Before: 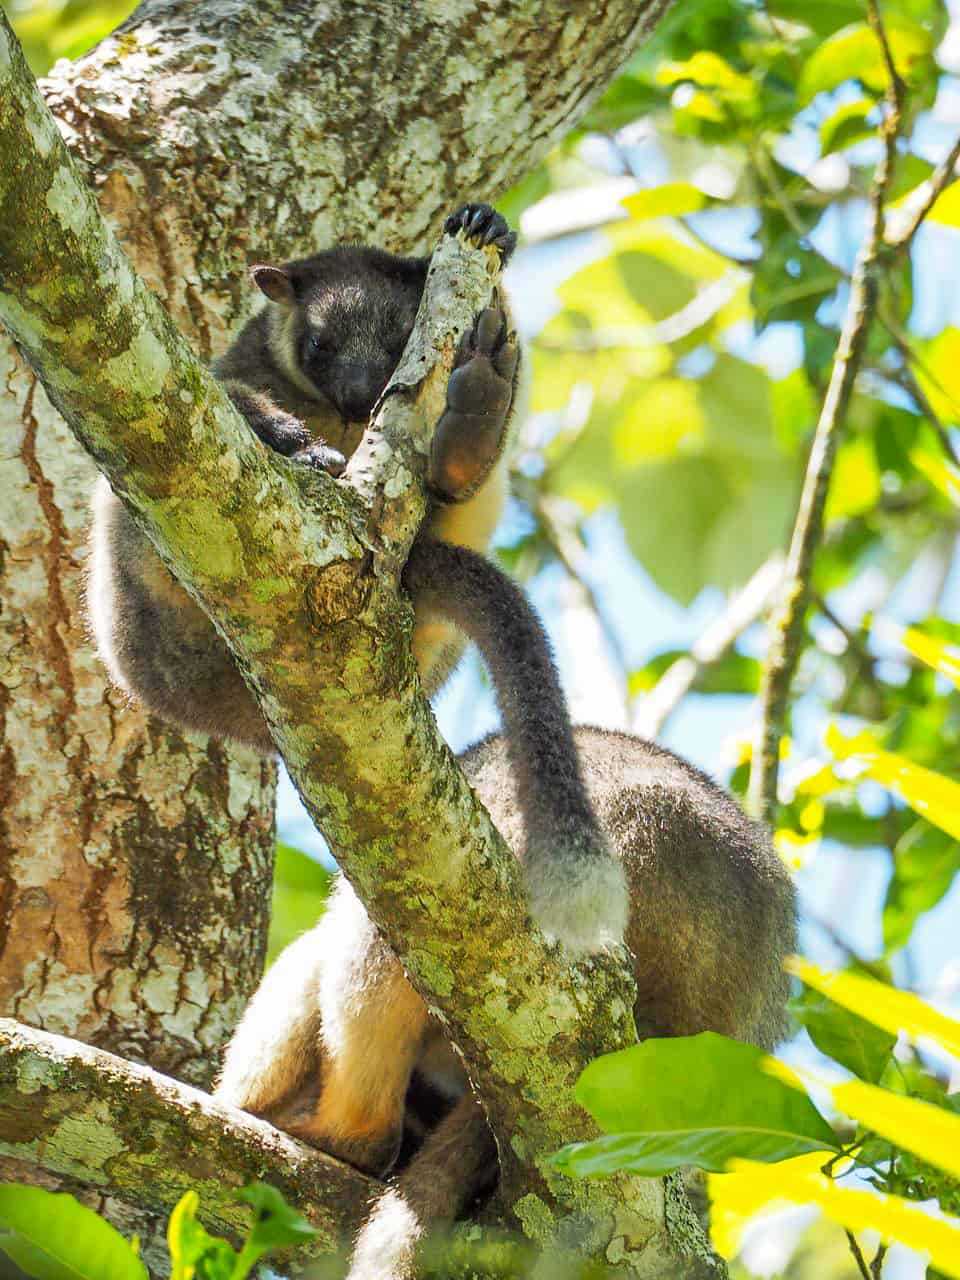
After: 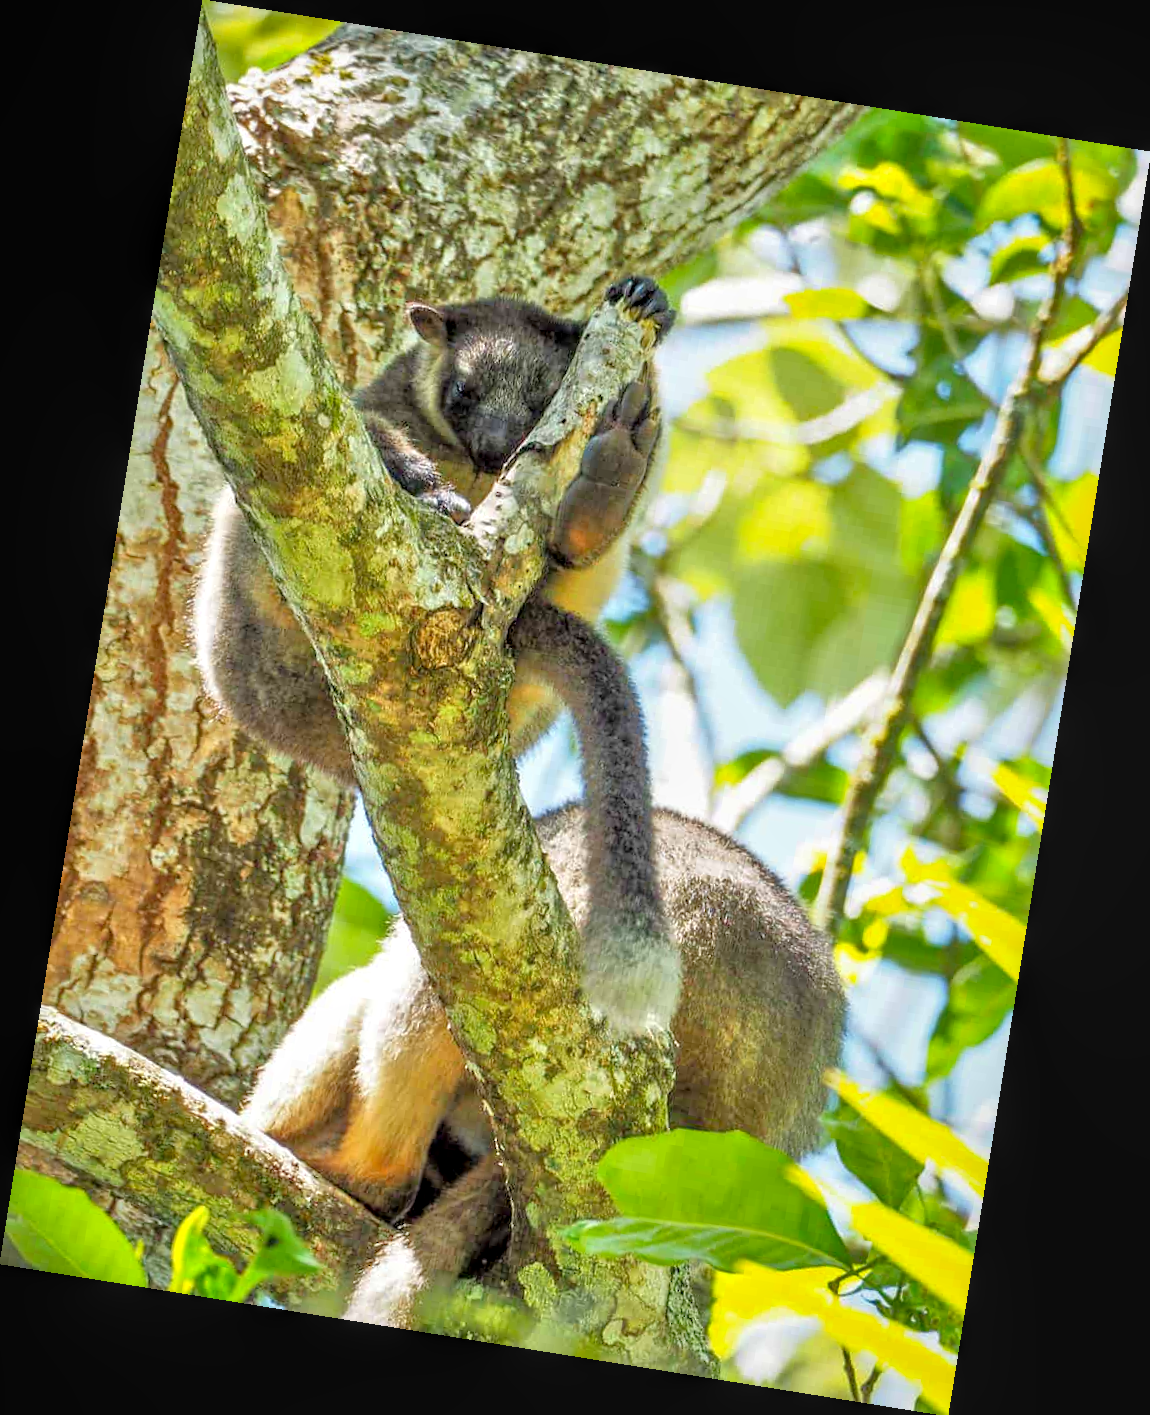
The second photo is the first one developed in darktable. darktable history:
tone equalizer: -7 EV 0.15 EV, -6 EV 0.6 EV, -5 EV 1.15 EV, -4 EV 1.33 EV, -3 EV 1.15 EV, -2 EV 0.6 EV, -1 EV 0.15 EV, mask exposure compensation -0.5 EV
local contrast: on, module defaults
rotate and perspective: rotation 9.12°, automatic cropping off
